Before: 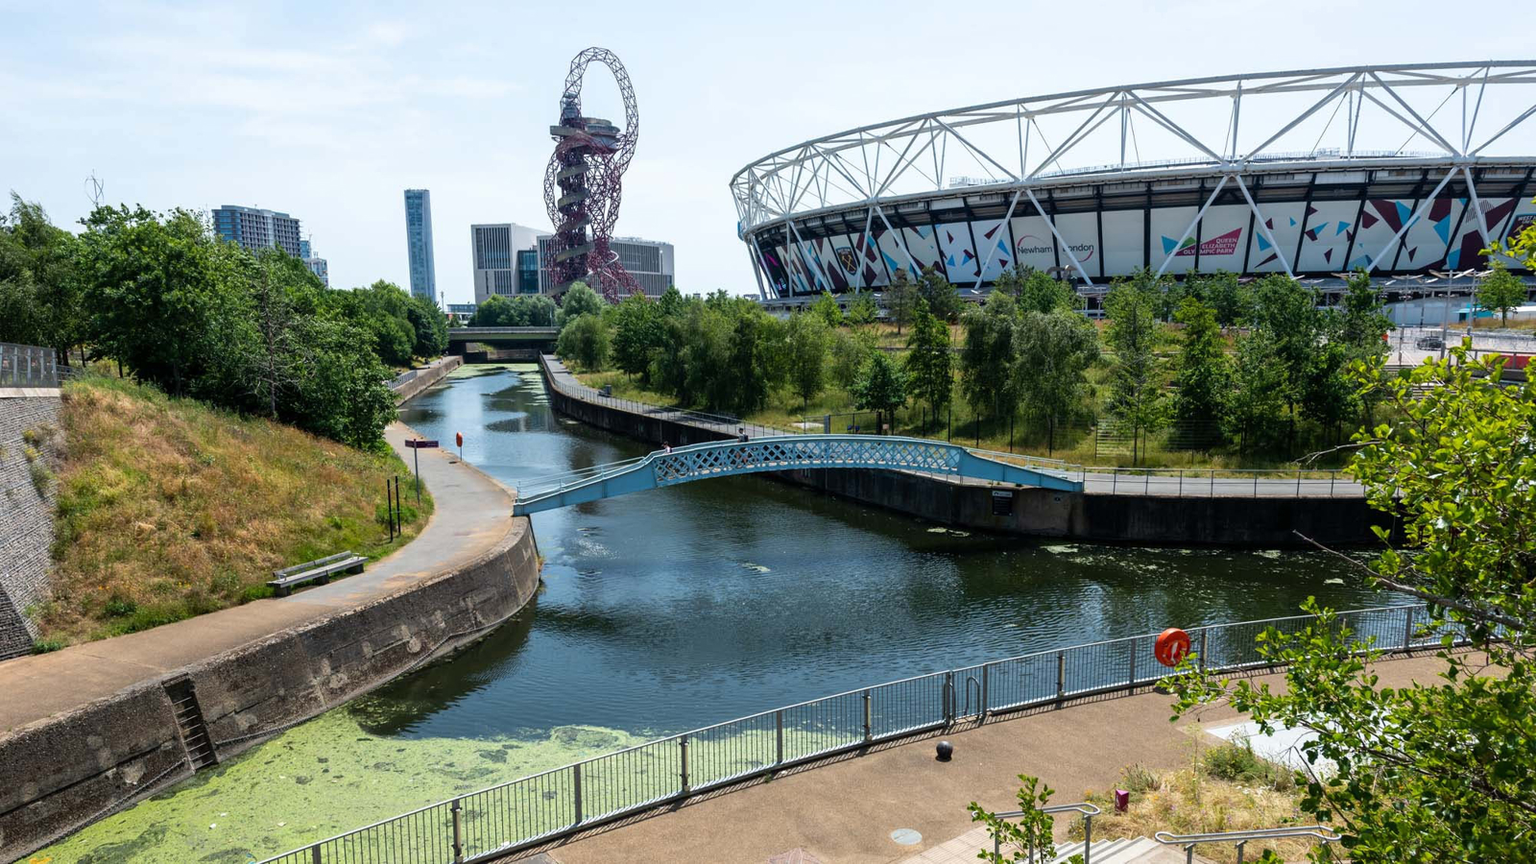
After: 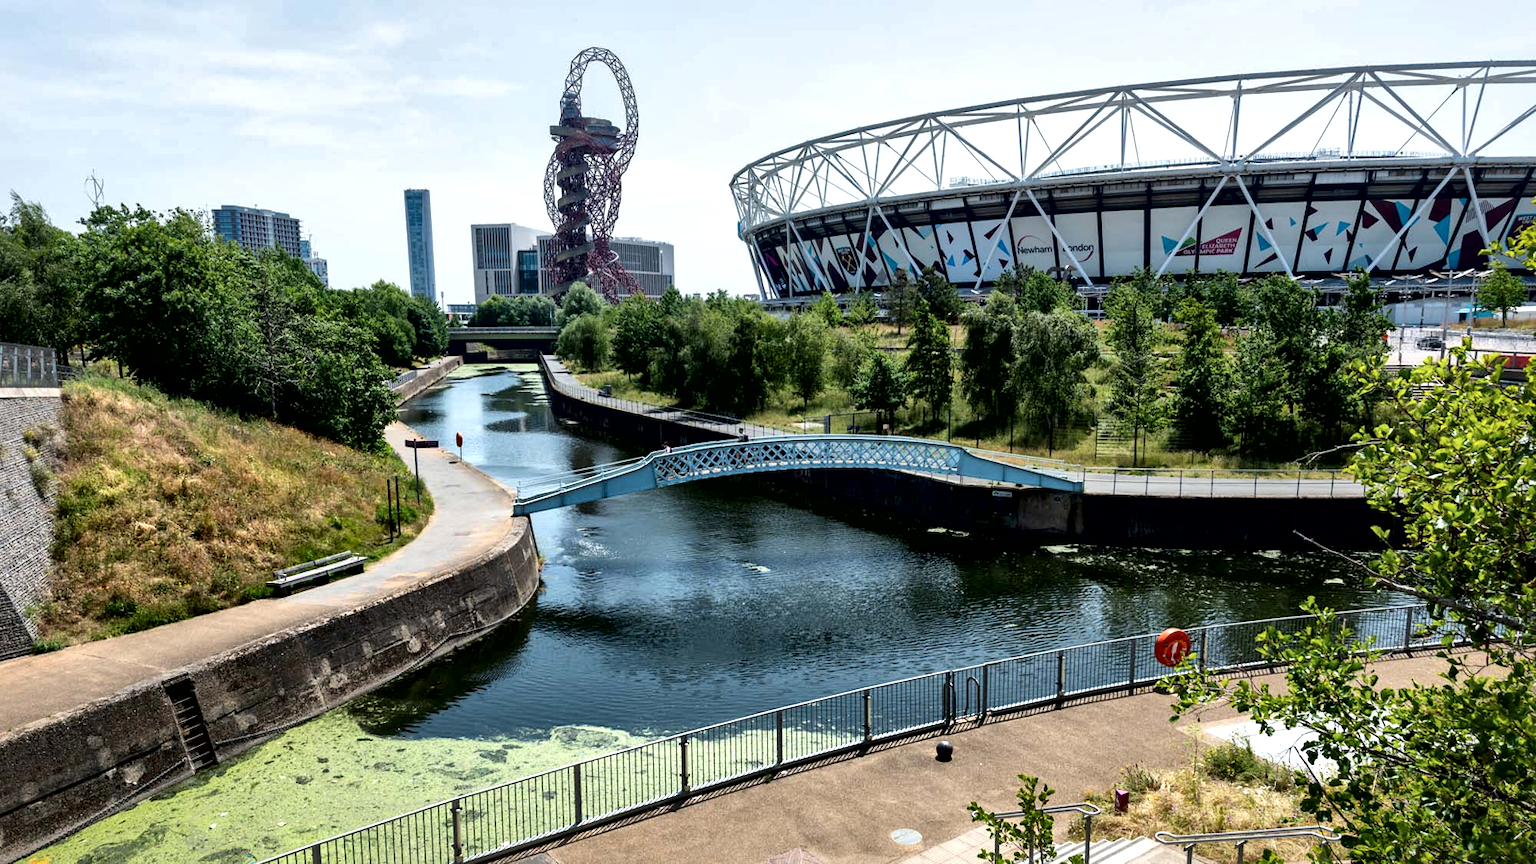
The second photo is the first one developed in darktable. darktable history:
local contrast: mode bilateral grid, contrast 45, coarseness 70, detail 214%, midtone range 0.2
